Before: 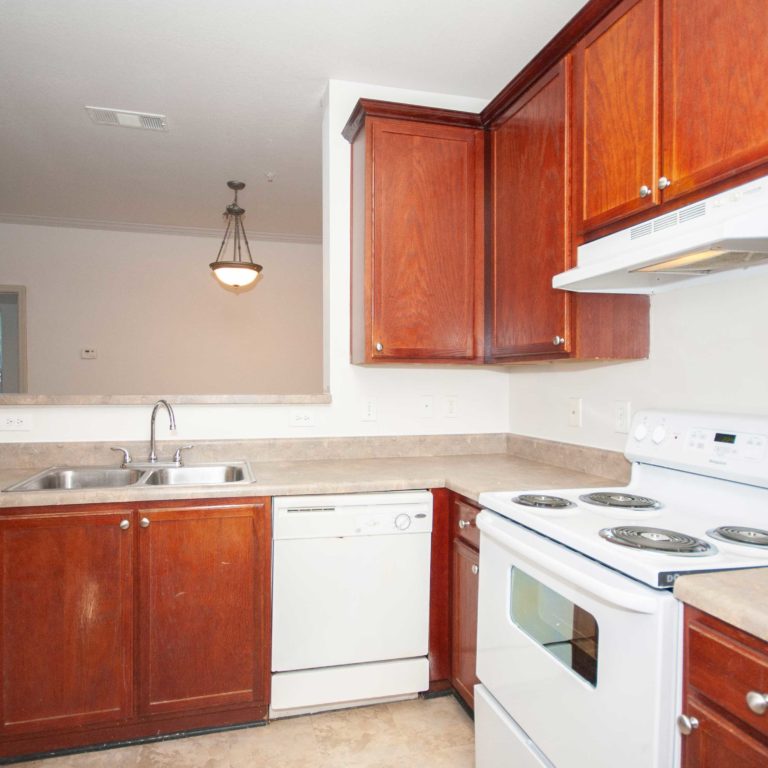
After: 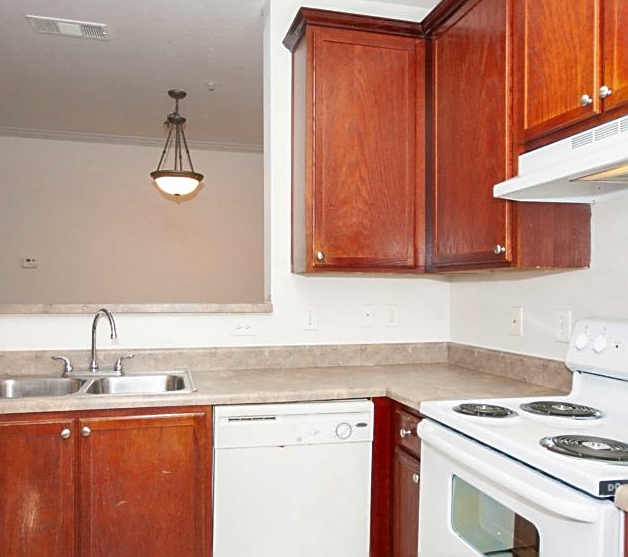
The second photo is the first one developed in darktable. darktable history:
crop: left 7.748%, top 11.974%, right 10.404%, bottom 15.43%
sharpen: on, module defaults
shadows and highlights: low approximation 0.01, soften with gaussian
